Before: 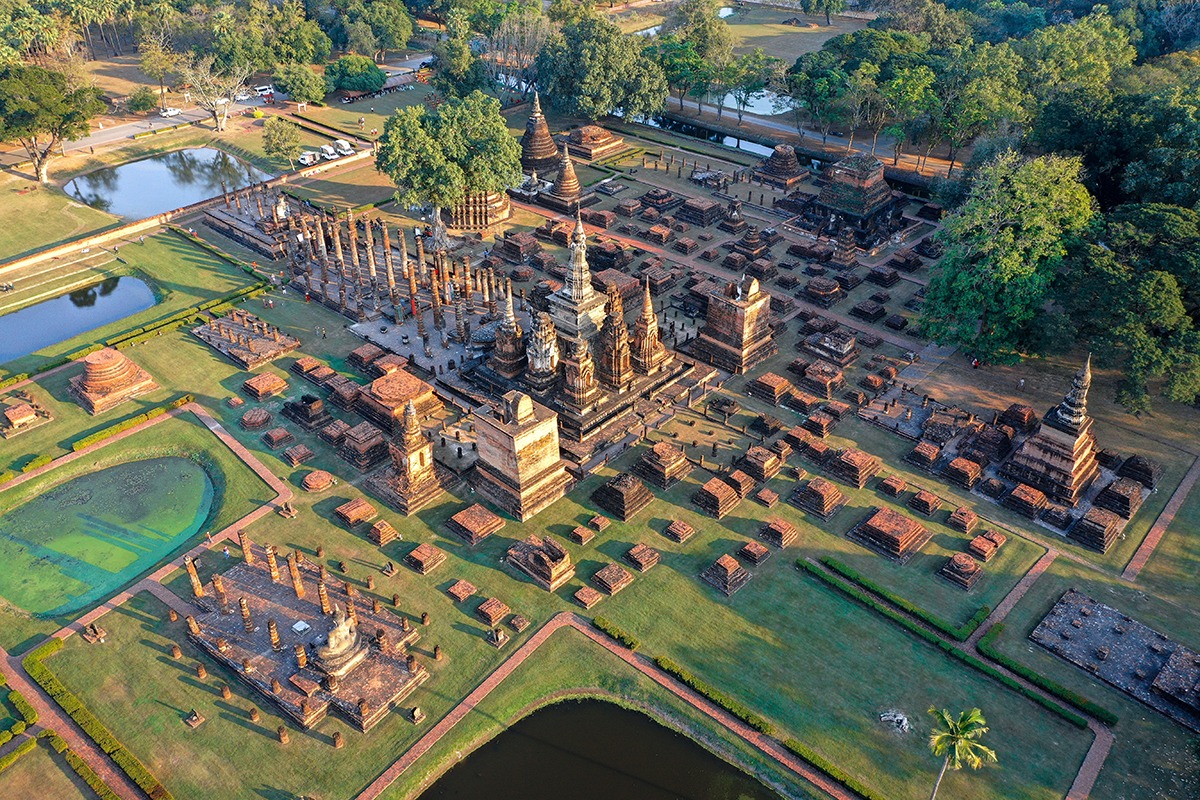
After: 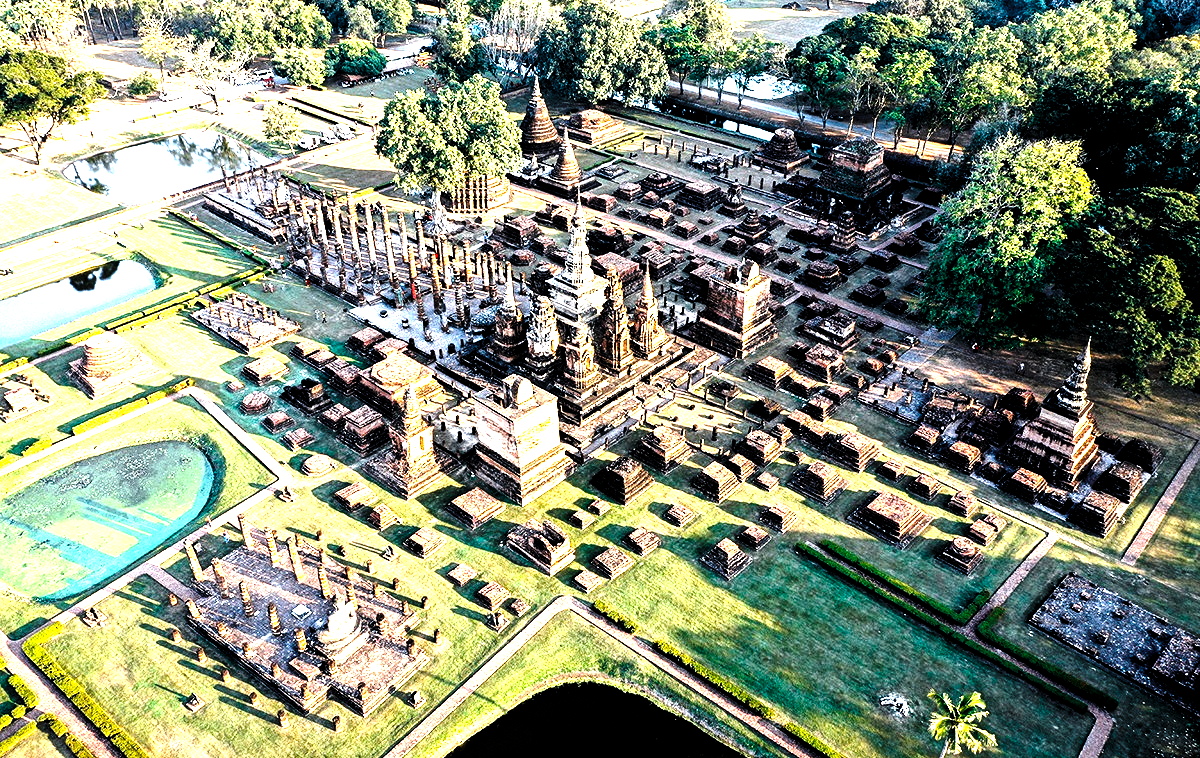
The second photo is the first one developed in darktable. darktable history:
crop and rotate: top 2.095%, bottom 3.054%
exposure: black level correction 0.01, exposure 0.007 EV, compensate exposure bias true, compensate highlight preservation false
tone equalizer: -8 EV -0.737 EV, -7 EV -0.726 EV, -6 EV -0.606 EV, -5 EV -0.368 EV, -3 EV 0.401 EV, -2 EV 0.6 EV, -1 EV 0.688 EV, +0 EV 0.746 EV, edges refinement/feathering 500, mask exposure compensation -1.57 EV, preserve details no
levels: levels [0.044, 0.475, 0.791]
base curve: curves: ch0 [(0, 0) (0.028, 0.03) (0.121, 0.232) (0.46, 0.748) (0.859, 0.968) (1, 1)], preserve colors none
